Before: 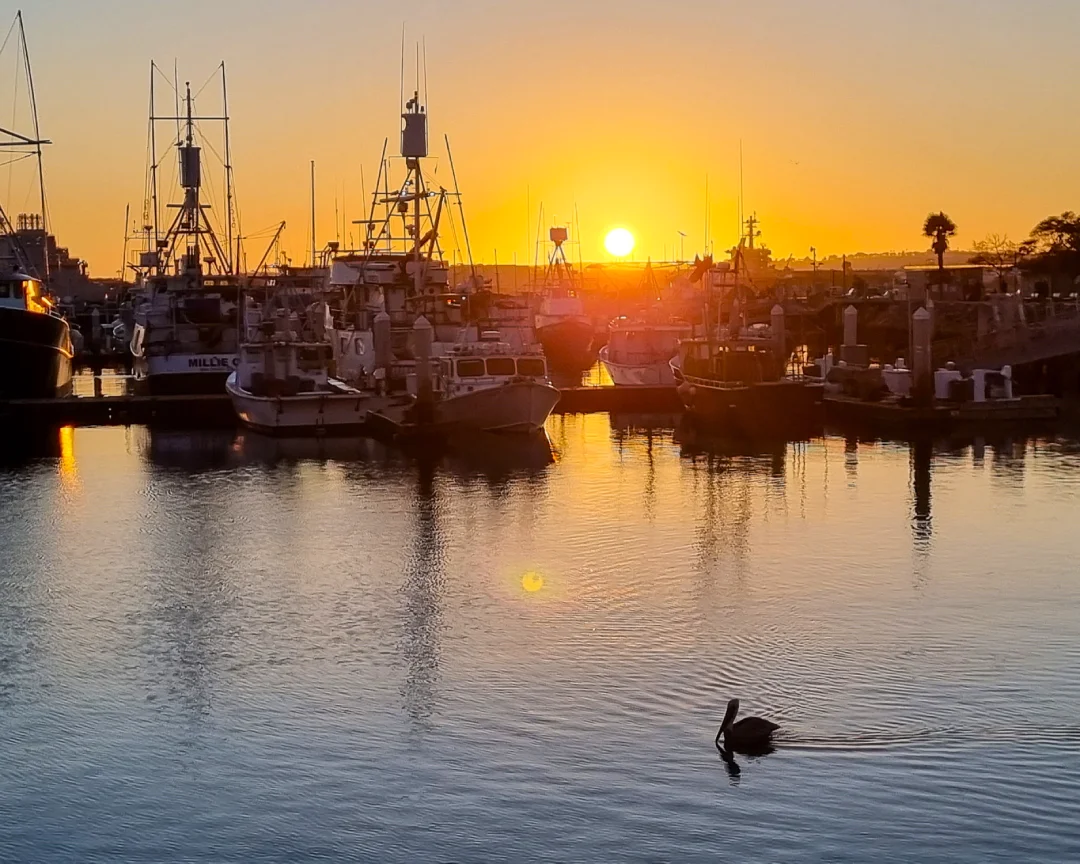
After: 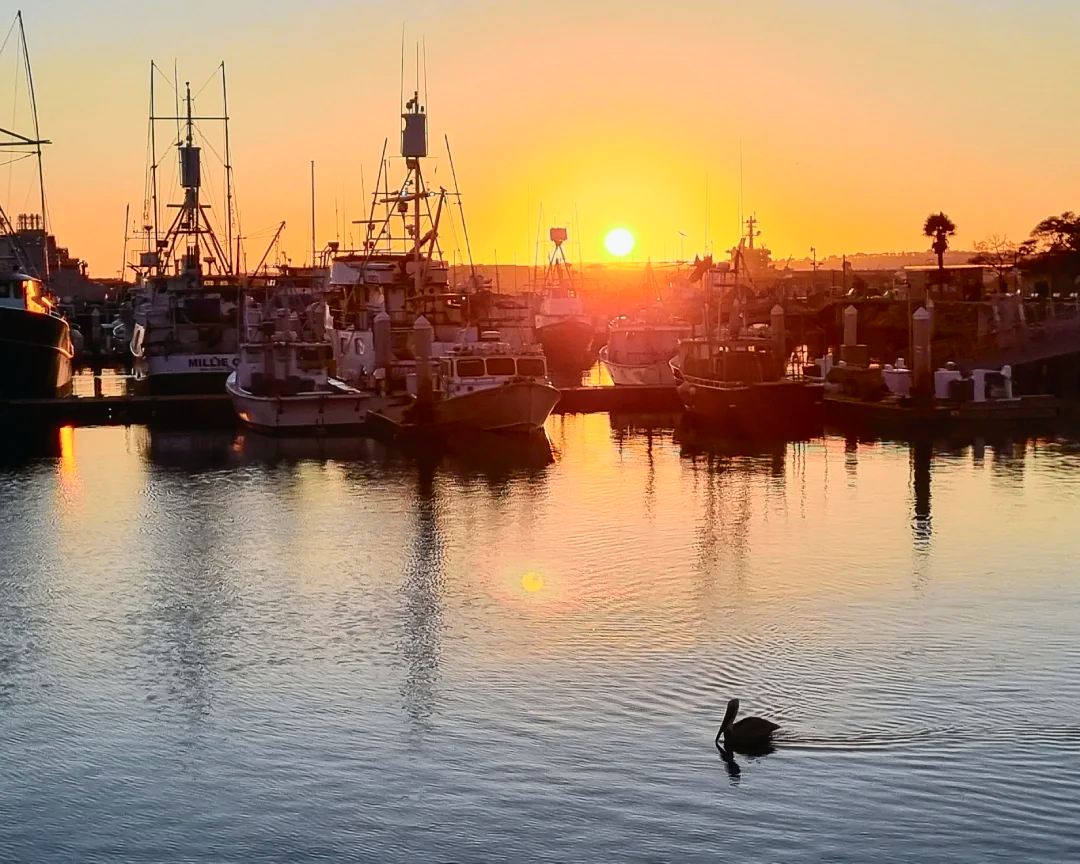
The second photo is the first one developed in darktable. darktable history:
tone curve: curves: ch0 [(0, 0.013) (0.104, 0.103) (0.258, 0.267) (0.448, 0.489) (0.709, 0.794) (0.895, 0.915) (0.994, 0.971)]; ch1 [(0, 0) (0.335, 0.298) (0.446, 0.416) (0.488, 0.488) (0.515, 0.504) (0.581, 0.615) (0.635, 0.661) (1, 1)]; ch2 [(0, 0) (0.314, 0.306) (0.436, 0.447) (0.502, 0.5) (0.538, 0.541) (0.568, 0.603) (0.641, 0.635) (0.717, 0.701) (1, 1)], color space Lab, independent channels, preserve colors none
